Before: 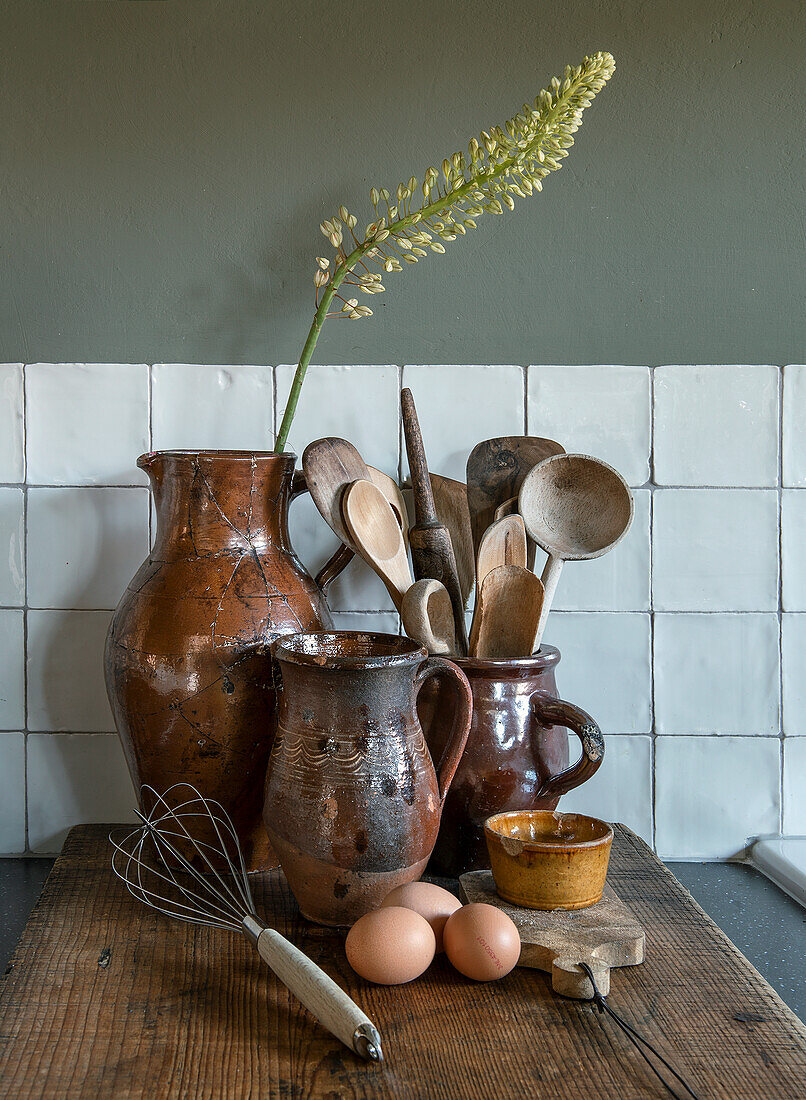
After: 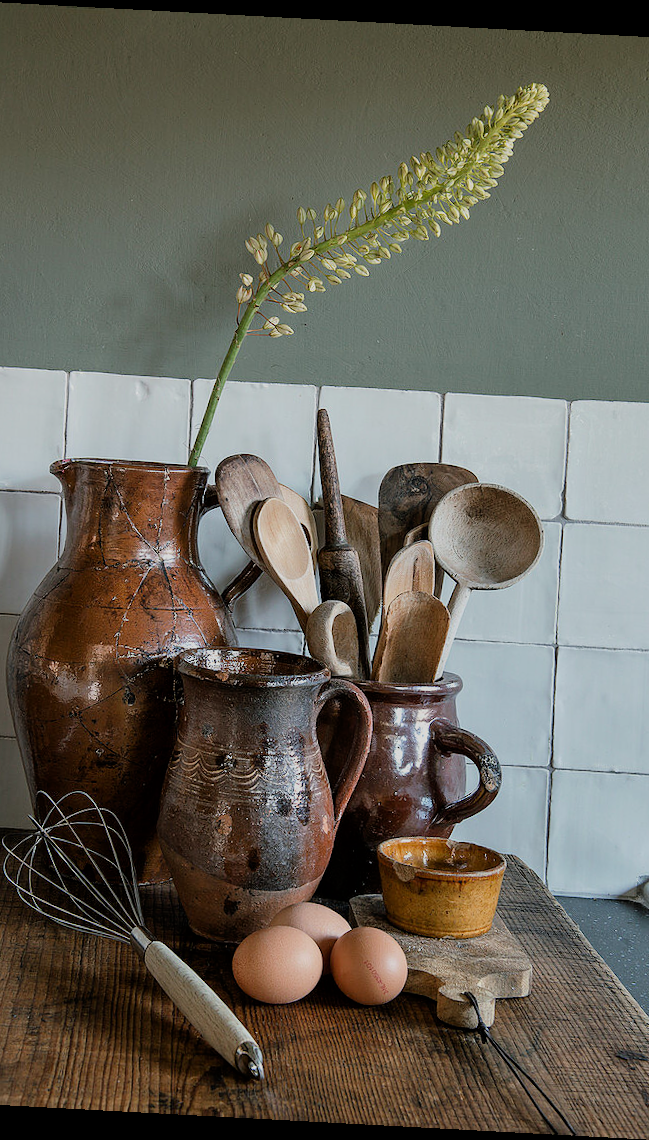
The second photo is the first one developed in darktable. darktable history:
filmic rgb: black relative exposure -8 EV, white relative exposure 4.01 EV, threshold 3.03 EV, hardness 4.12, enable highlight reconstruction true
crop and rotate: angle -3.06°, left 14.056%, top 0.037%, right 10.737%, bottom 0.067%
